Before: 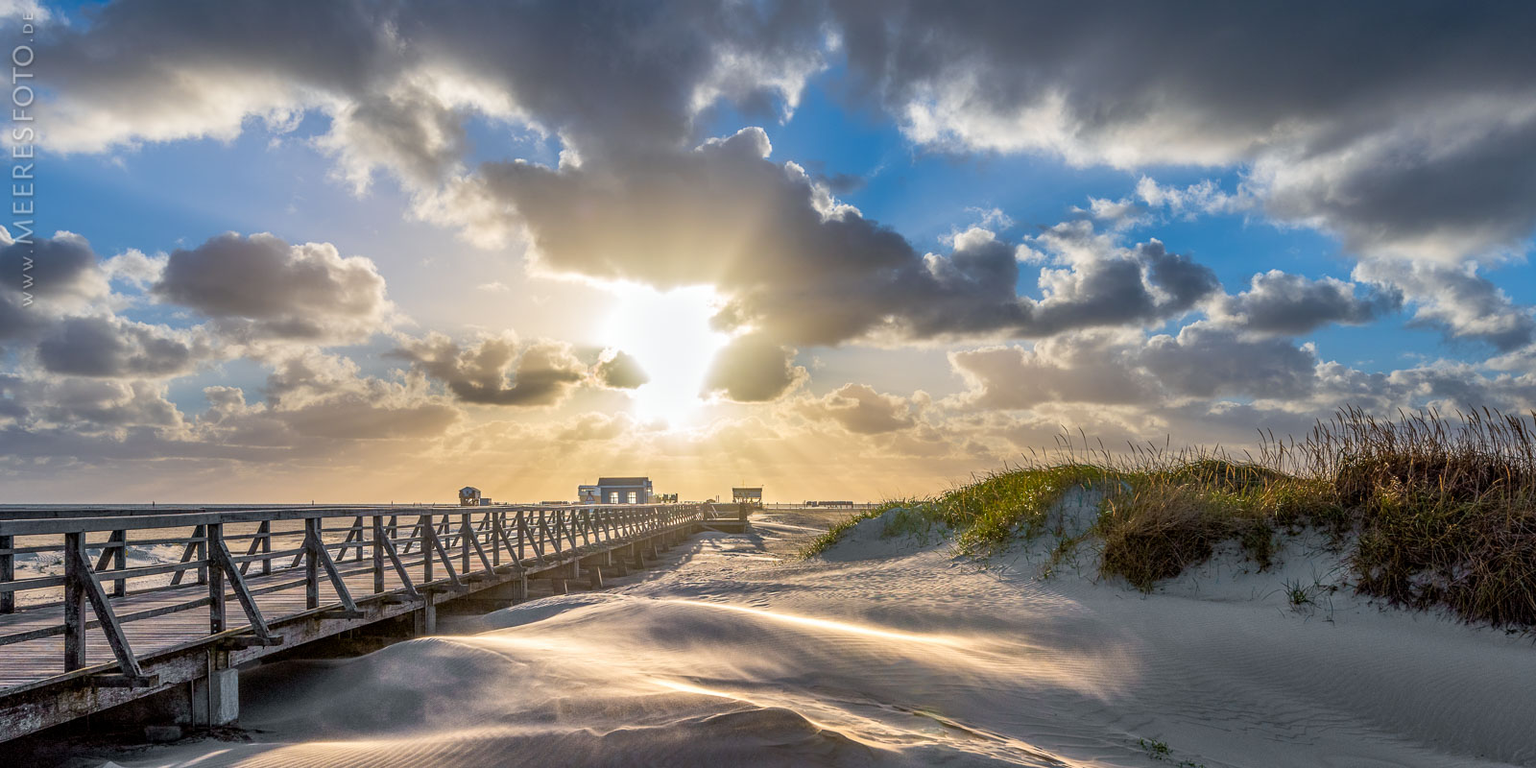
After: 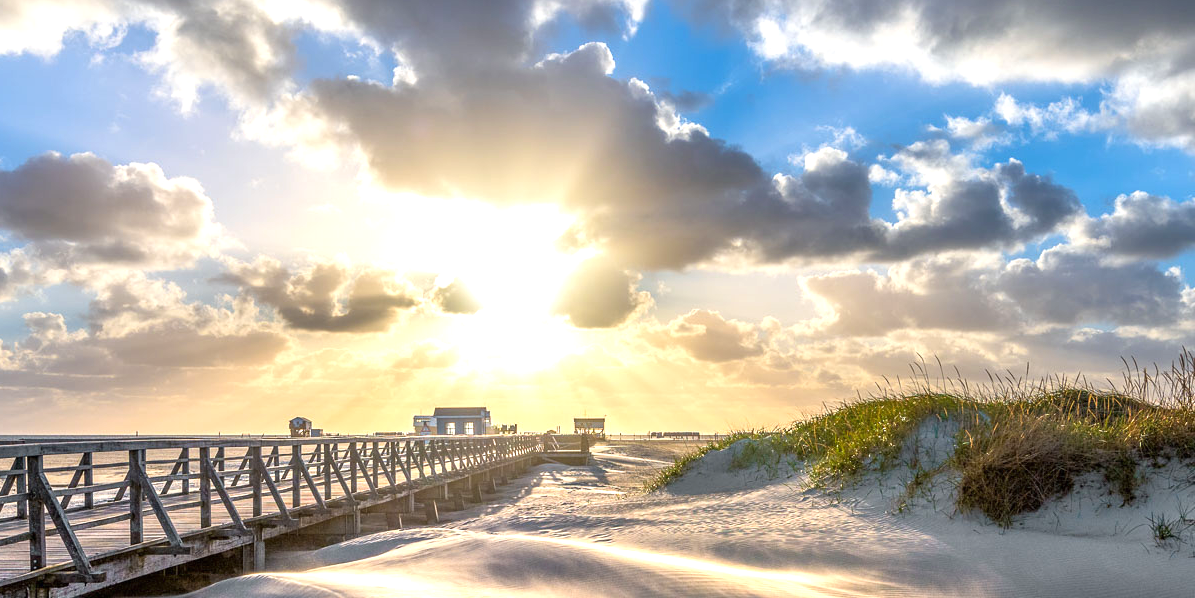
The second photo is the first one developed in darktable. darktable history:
exposure: black level correction 0, exposure 0.7 EV, compensate exposure bias true, compensate highlight preservation false
crop and rotate: left 11.831%, top 11.346%, right 13.429%, bottom 13.899%
